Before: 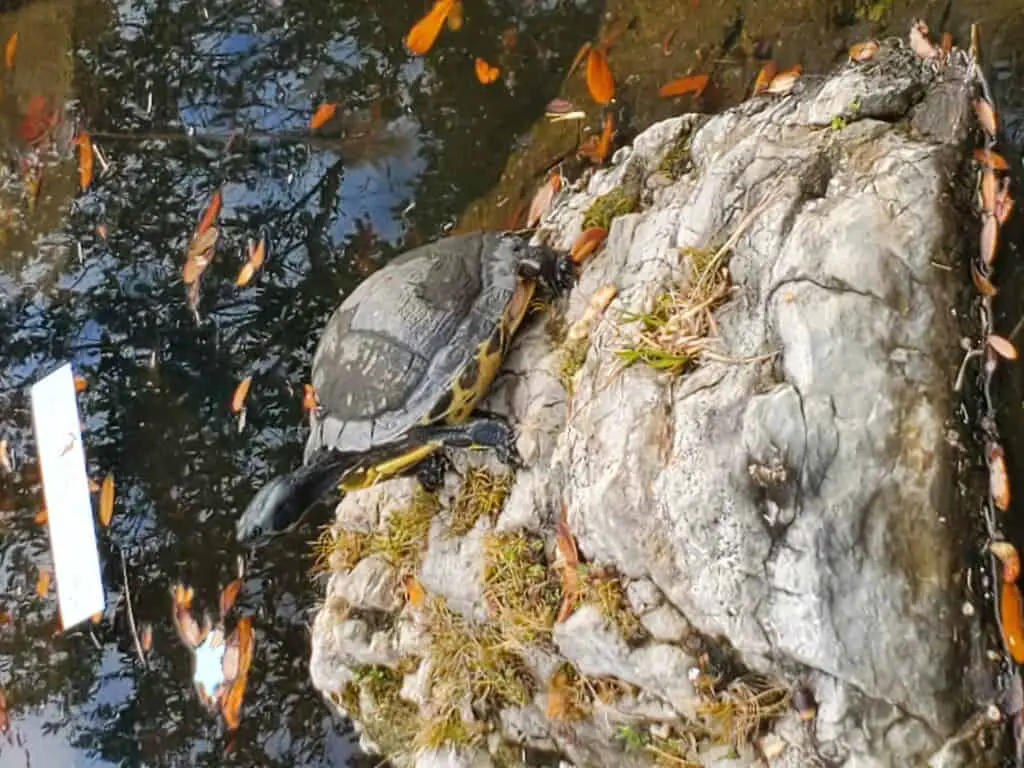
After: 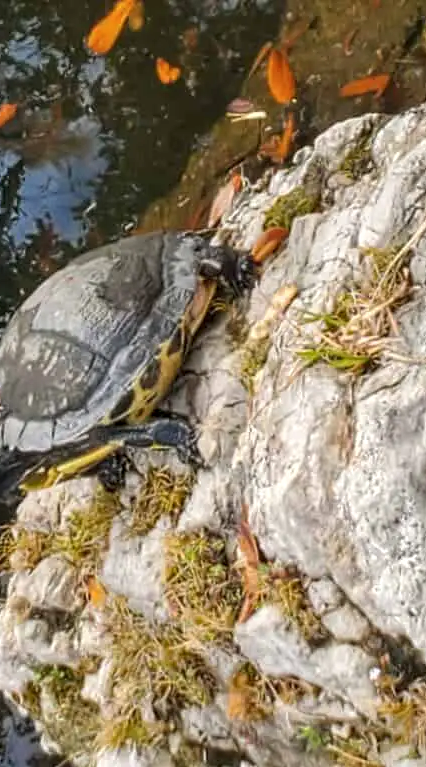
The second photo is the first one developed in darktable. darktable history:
local contrast: on, module defaults
crop: left 31.229%, right 27.105%
